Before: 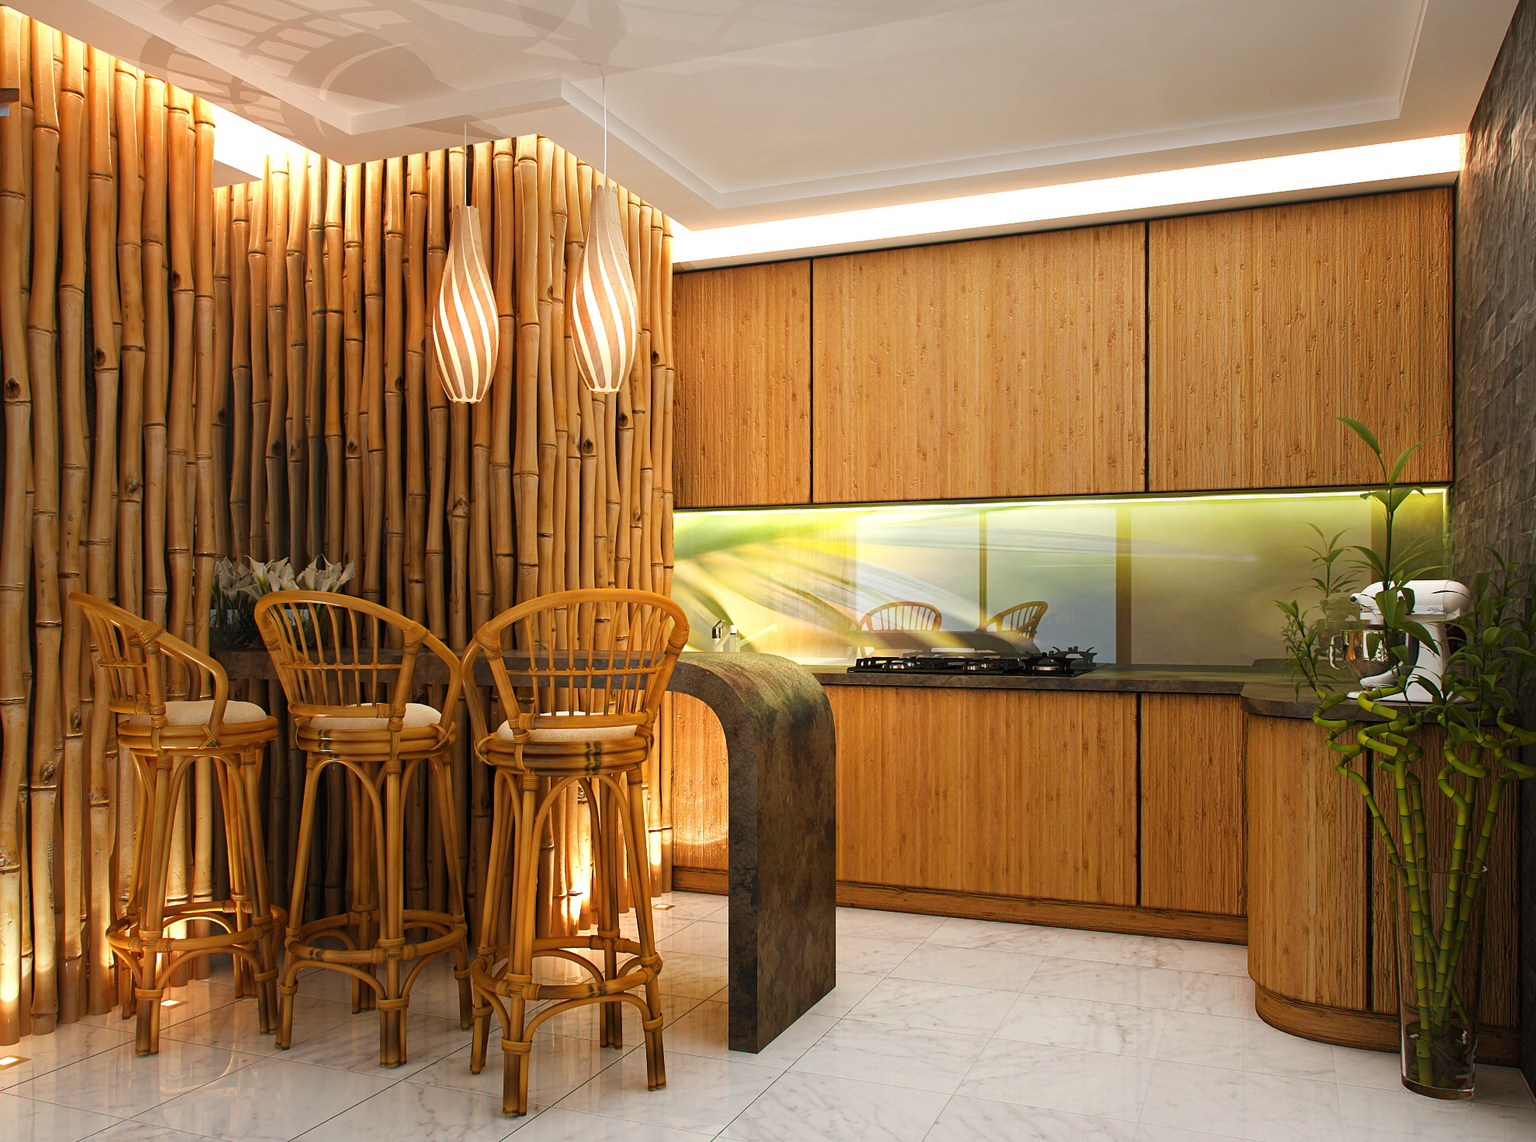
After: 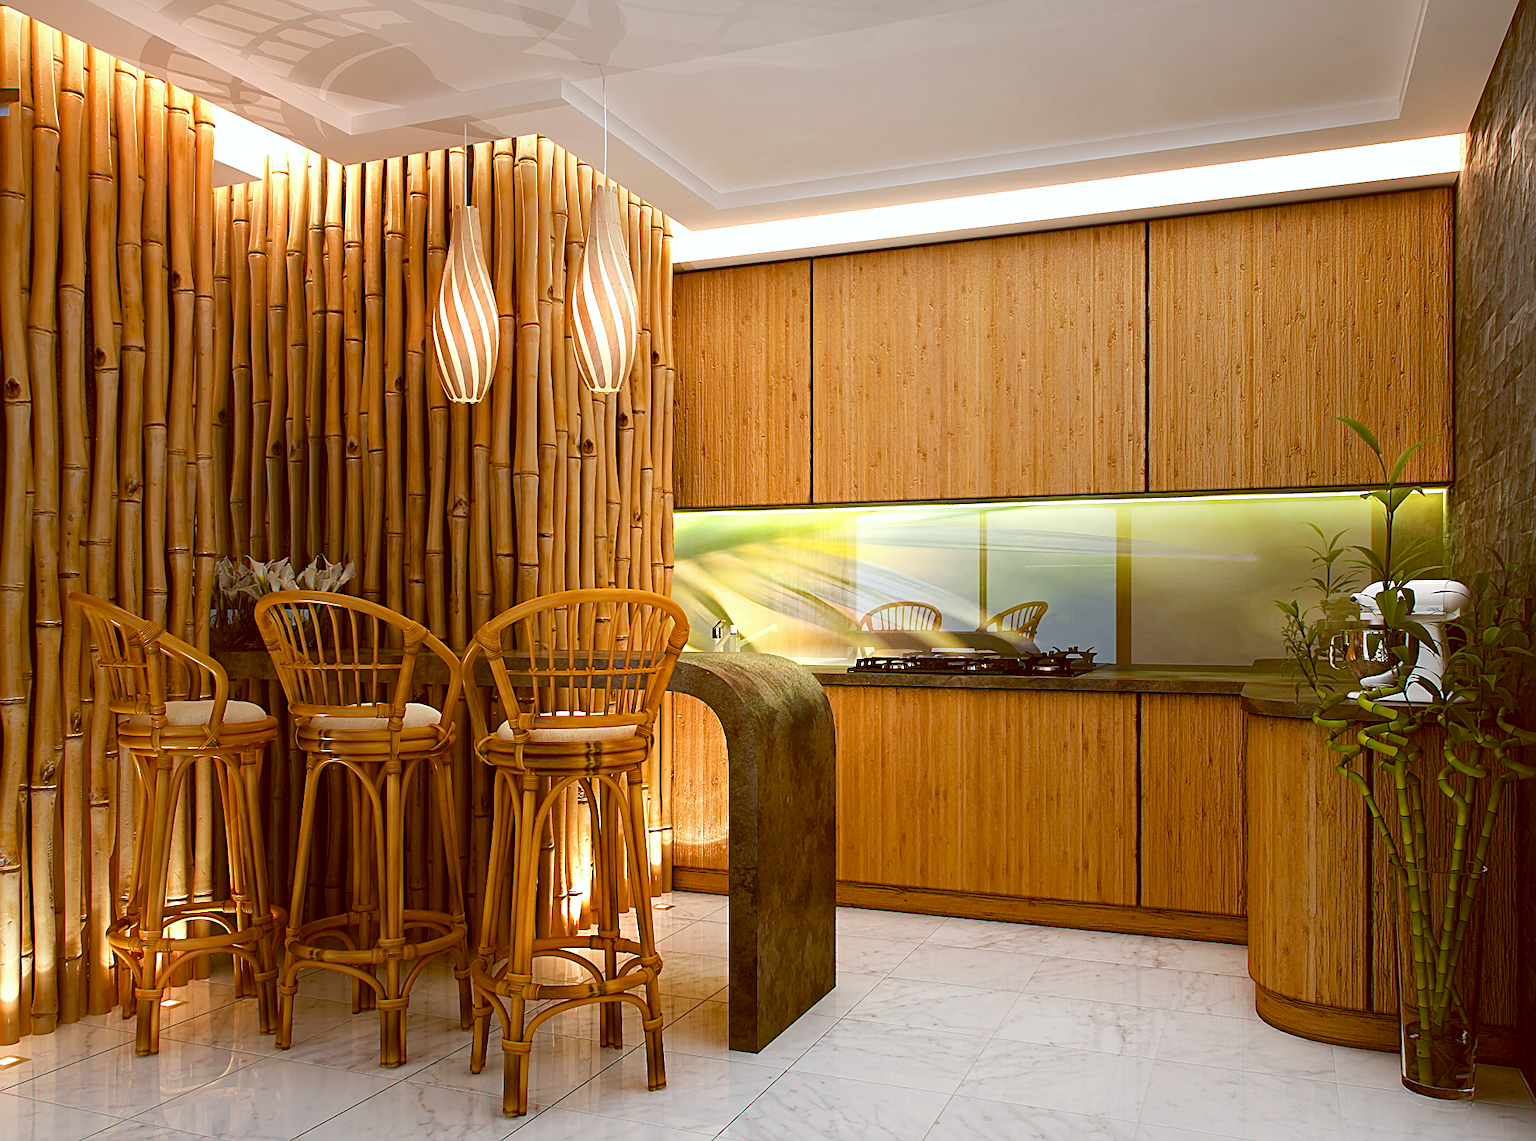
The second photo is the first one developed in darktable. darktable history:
color balance: lift [1, 1.015, 1.004, 0.985], gamma [1, 0.958, 0.971, 1.042], gain [1, 0.956, 0.977, 1.044]
sharpen: on, module defaults
